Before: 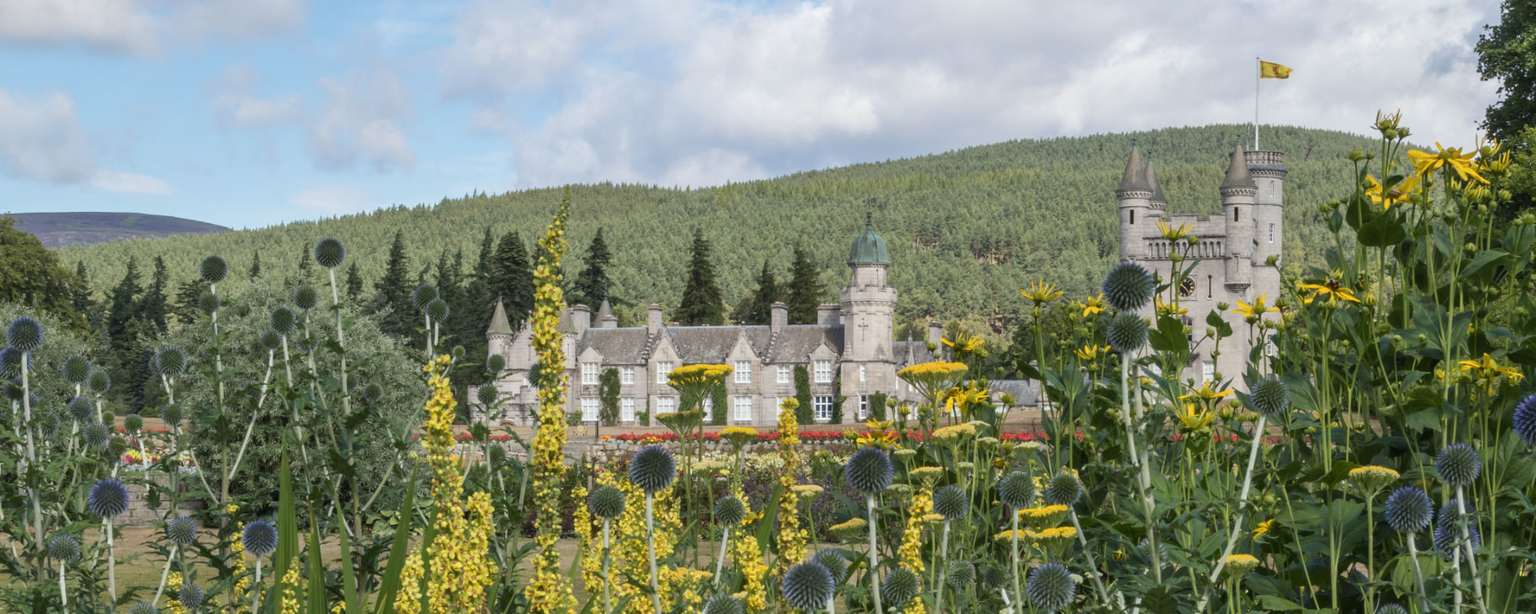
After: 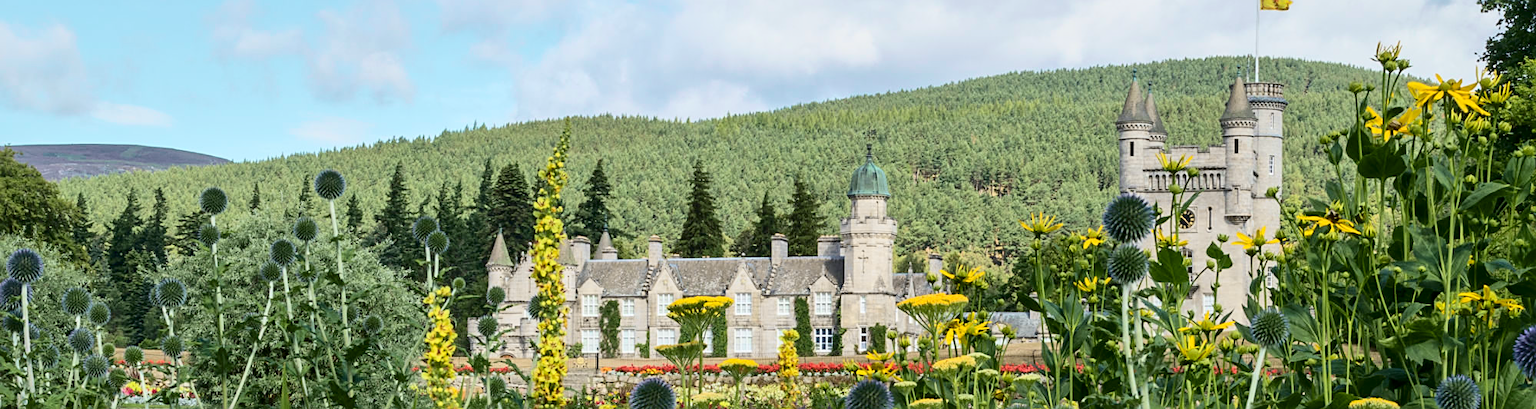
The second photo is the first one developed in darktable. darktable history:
local contrast: mode bilateral grid, contrast 20, coarseness 50, detail 120%, midtone range 0.2
crop: top 11.166%, bottom 22.168%
tone curve: curves: ch0 [(0, 0) (0.042, 0.023) (0.157, 0.114) (0.302, 0.308) (0.44, 0.507) (0.607, 0.705) (0.824, 0.882) (1, 0.965)]; ch1 [(0, 0) (0.339, 0.334) (0.445, 0.419) (0.476, 0.454) (0.503, 0.501) (0.517, 0.513) (0.551, 0.567) (0.622, 0.662) (0.706, 0.741) (1, 1)]; ch2 [(0, 0) (0.327, 0.318) (0.417, 0.426) (0.46, 0.453) (0.502, 0.5) (0.514, 0.524) (0.547, 0.572) (0.615, 0.656) (0.717, 0.778) (1, 1)], color space Lab, independent channels, preserve colors none
sharpen: on, module defaults
